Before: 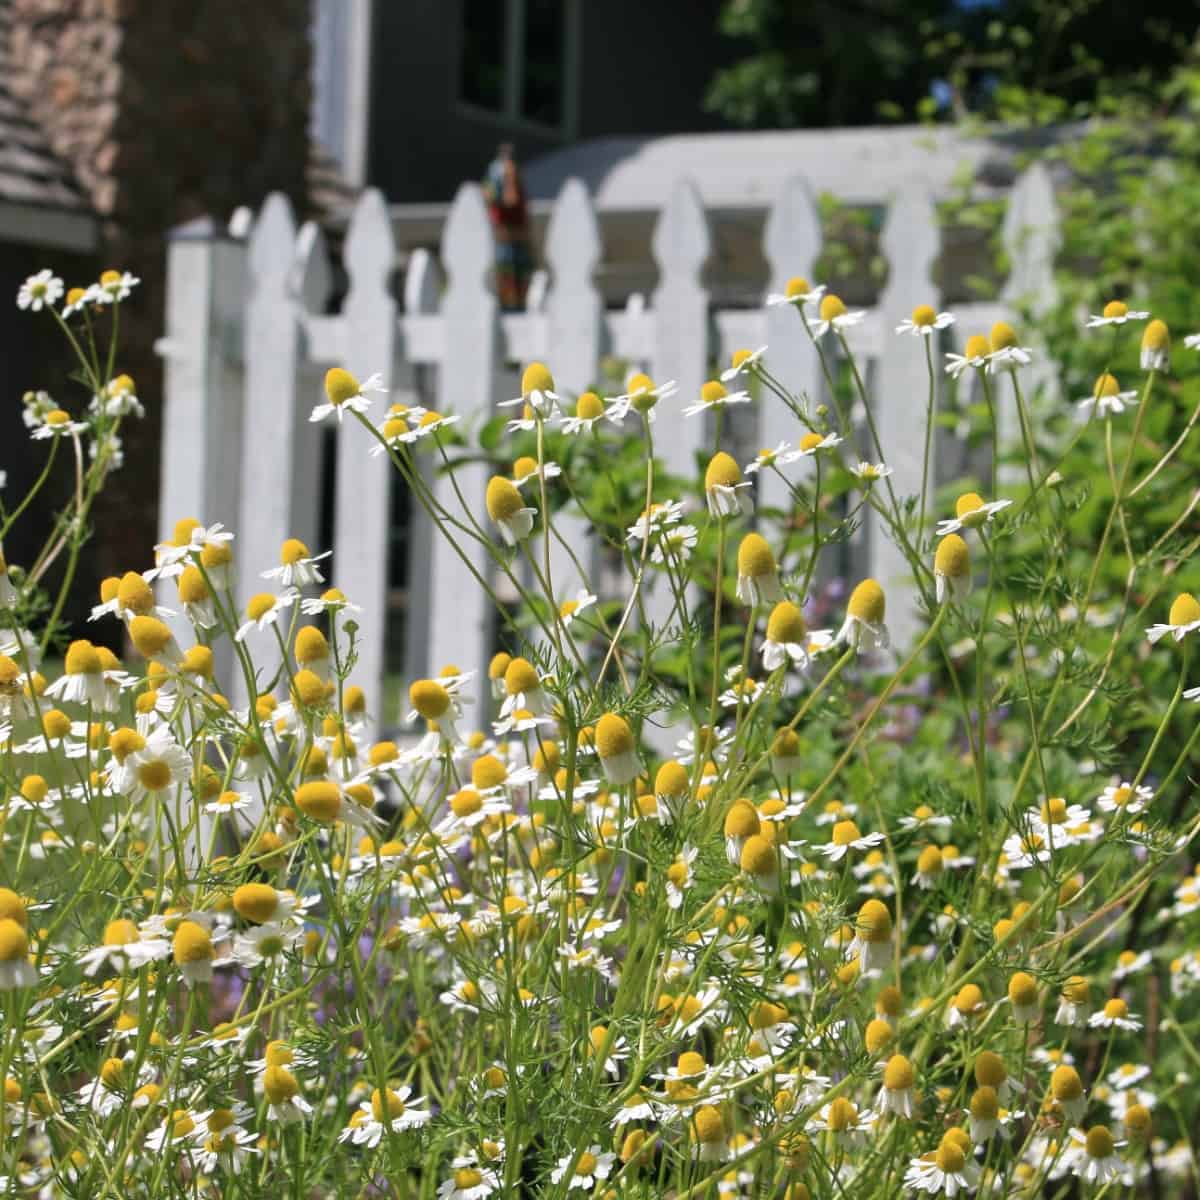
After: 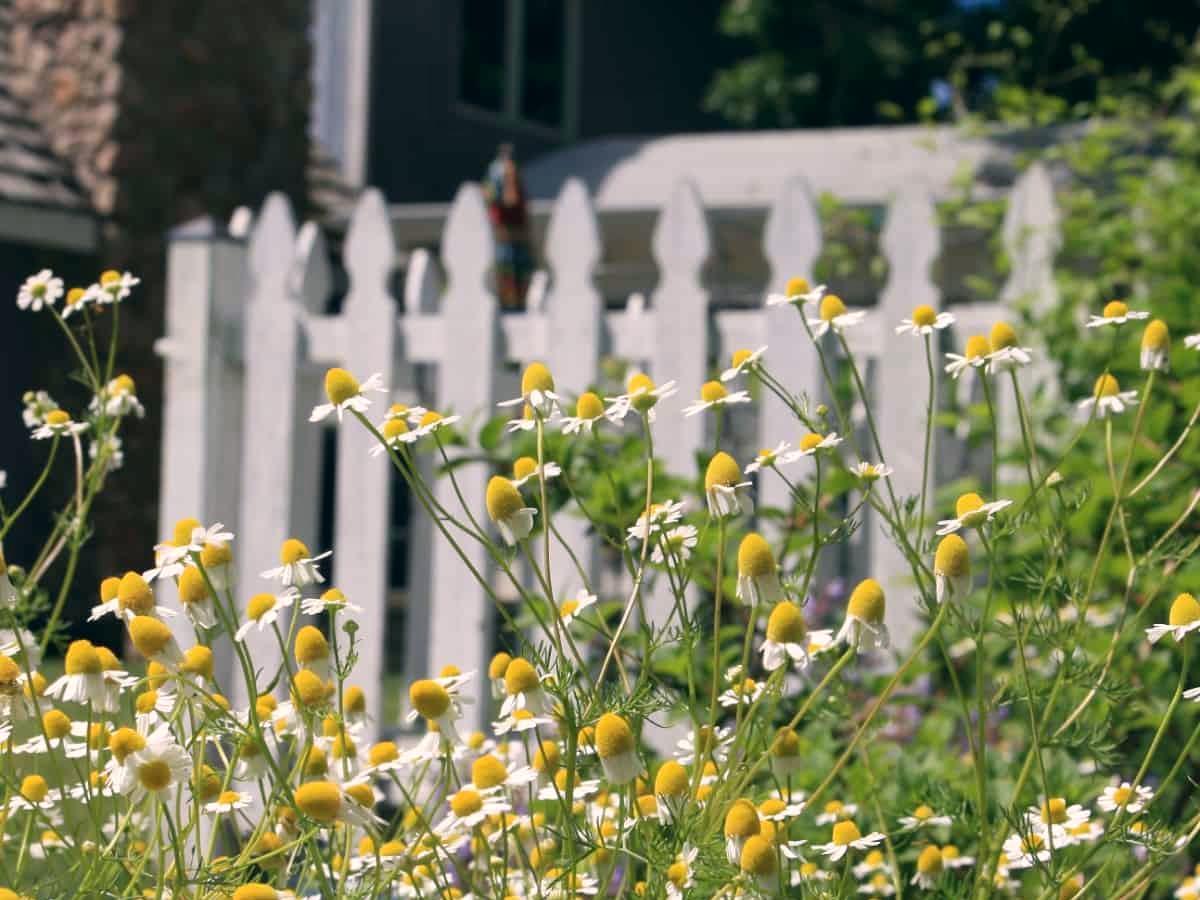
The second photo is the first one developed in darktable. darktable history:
crop: bottom 24.985%
tone equalizer: on, module defaults
color correction: highlights a* 5.46, highlights b* 5.28, shadows a* -4.22, shadows b* -5.16
